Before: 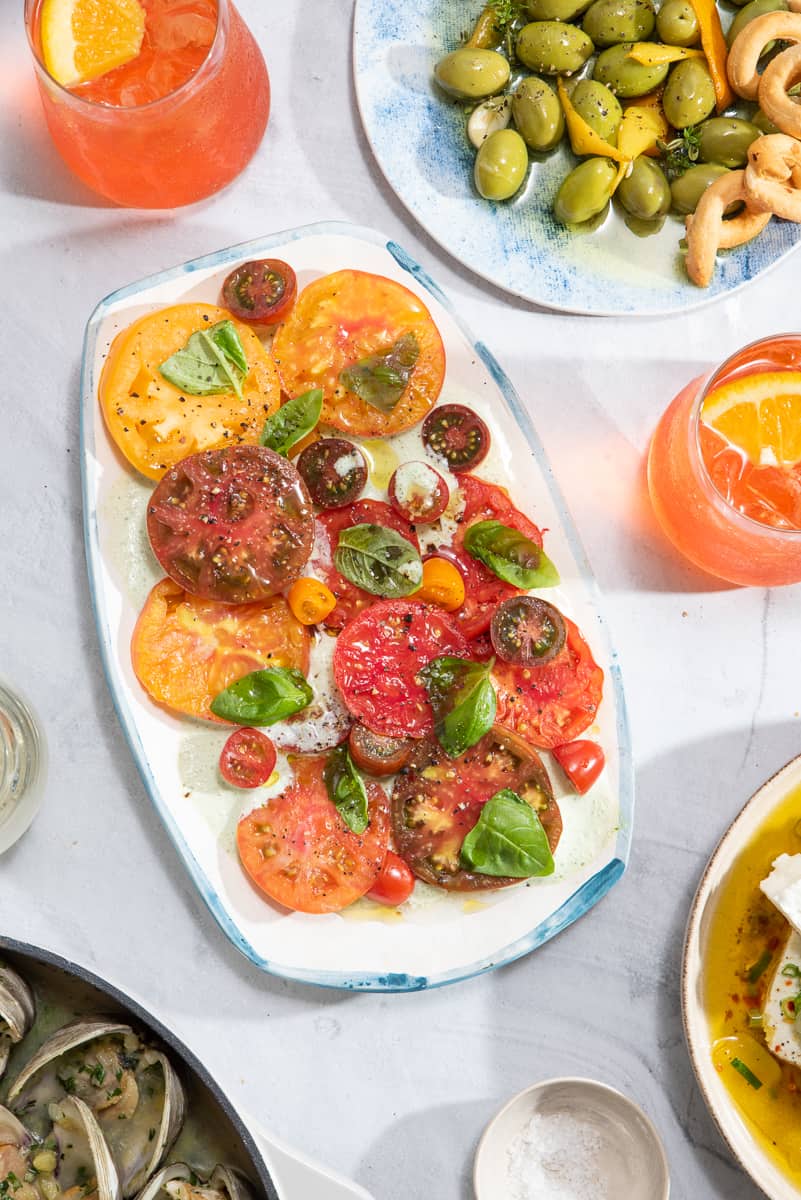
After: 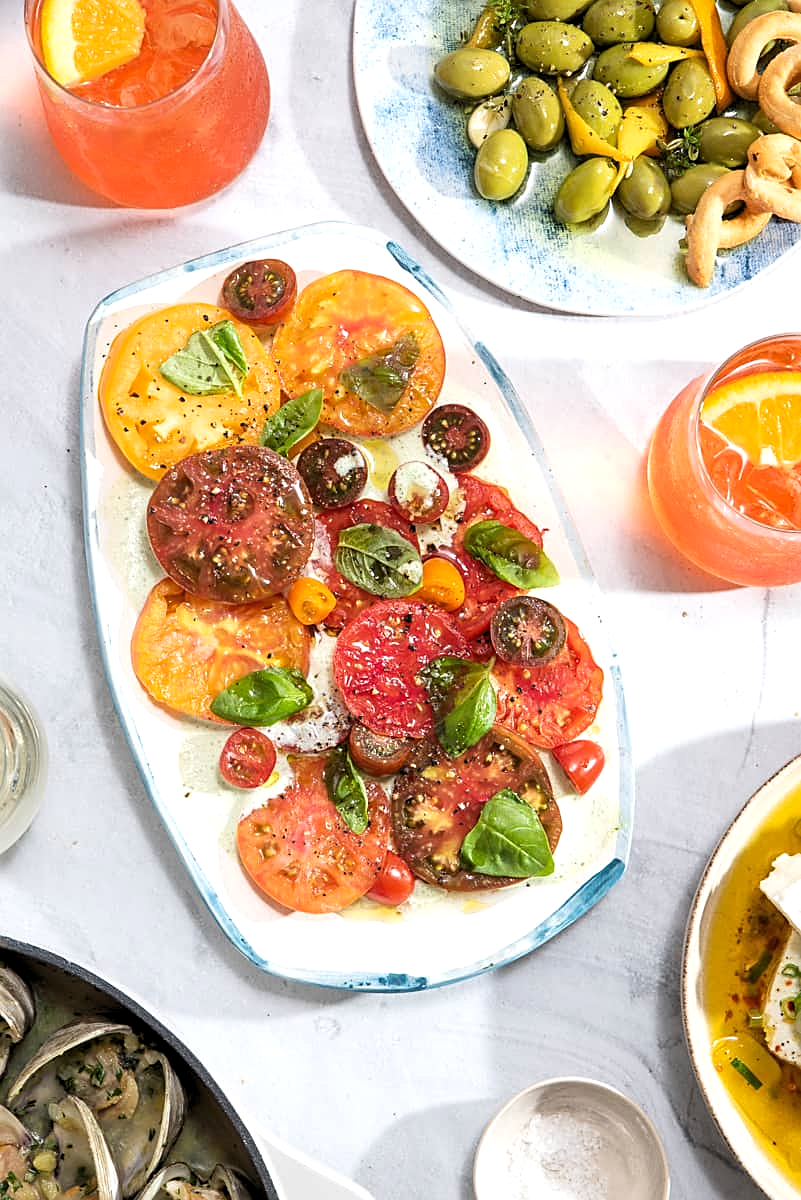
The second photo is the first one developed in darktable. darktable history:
sharpen: on, module defaults
levels: levels [0.062, 0.494, 0.925]
